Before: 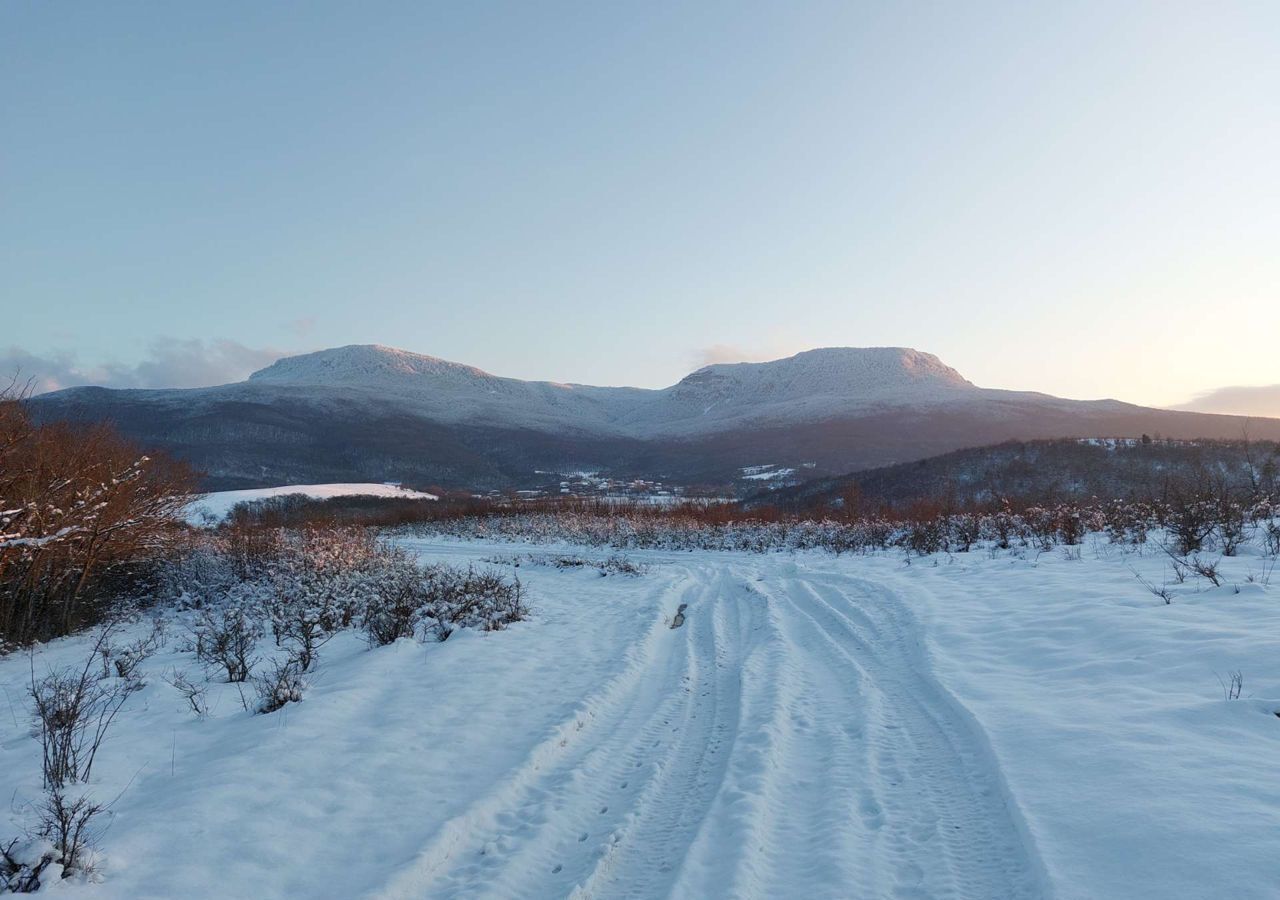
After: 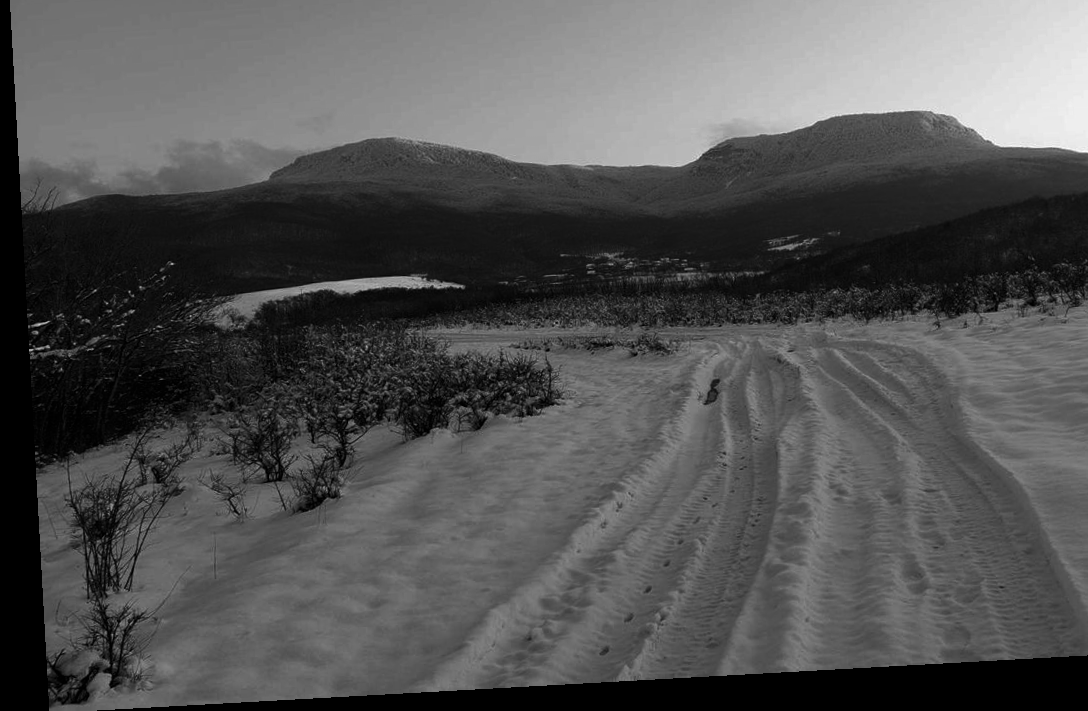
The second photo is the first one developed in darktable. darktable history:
crop: top 26.531%, right 17.959%
contrast brightness saturation: contrast -0.03, brightness -0.59, saturation -1
rotate and perspective: rotation -3.18°, automatic cropping off
white balance: emerald 1
exposure: exposure 0.081 EV, compensate highlight preservation false
